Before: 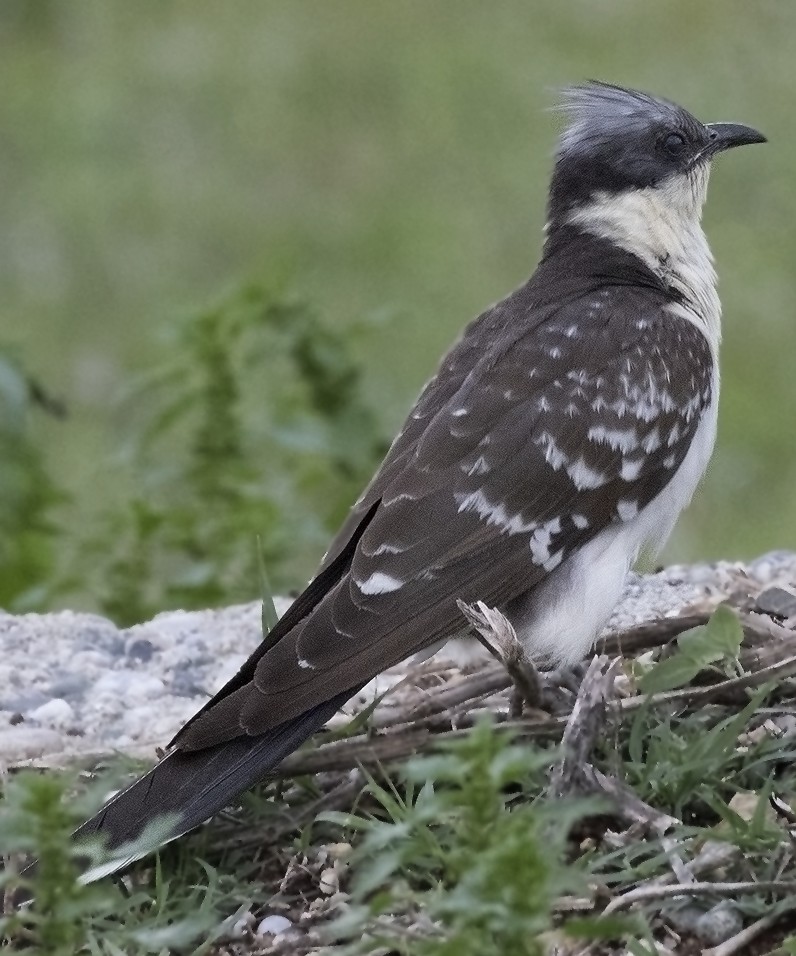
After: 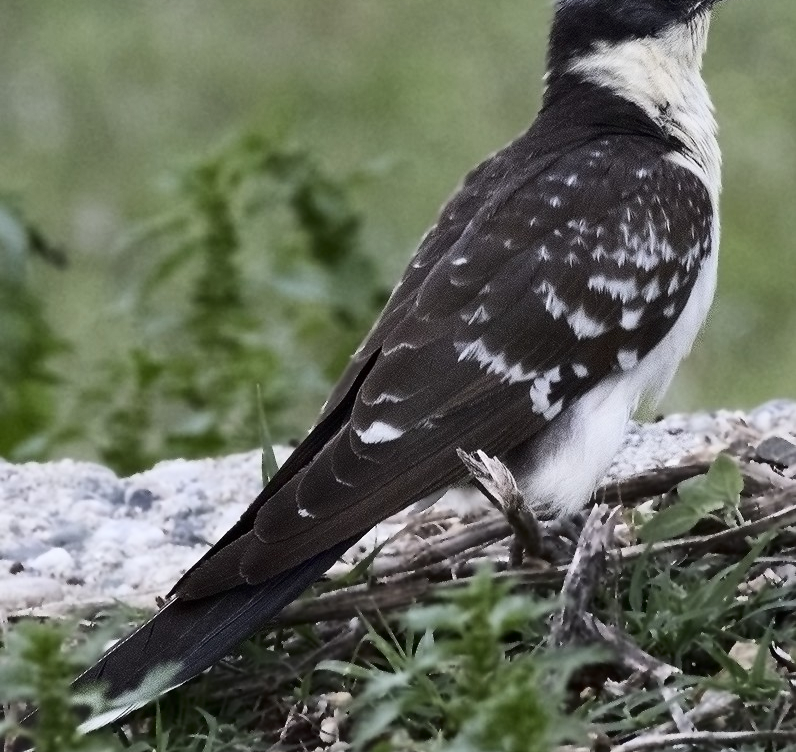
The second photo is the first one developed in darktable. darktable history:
exposure: exposure -0.04 EV, compensate highlight preservation false
crop and rotate: top 15.909%, bottom 5.359%
contrast brightness saturation: contrast 0.276
